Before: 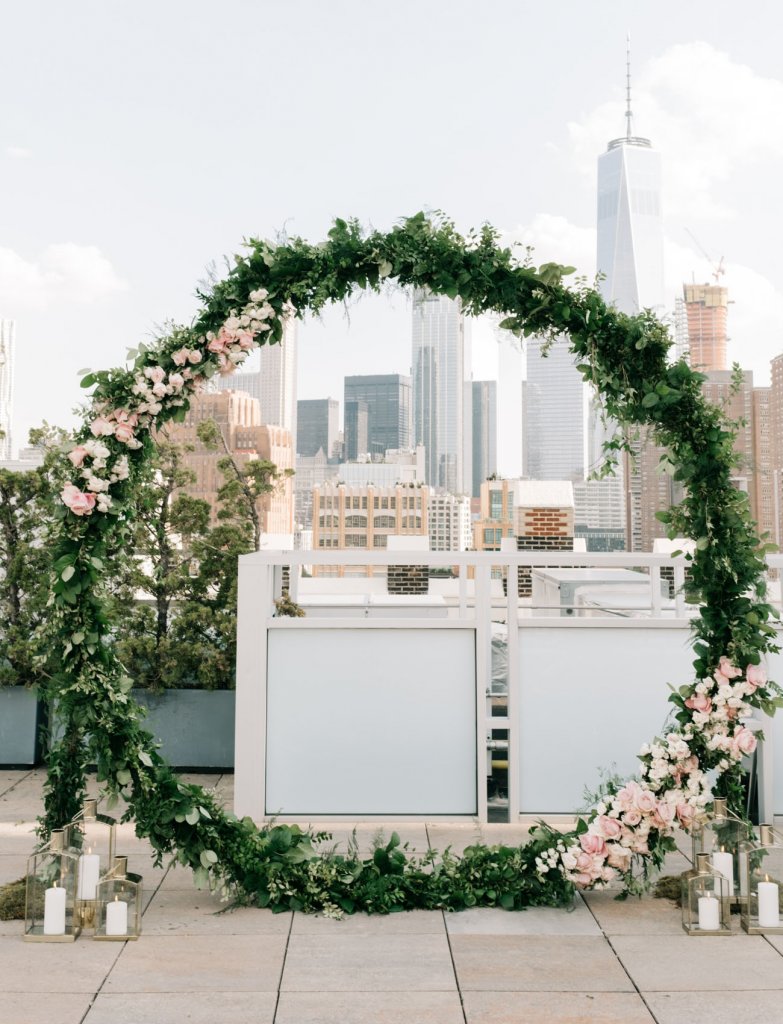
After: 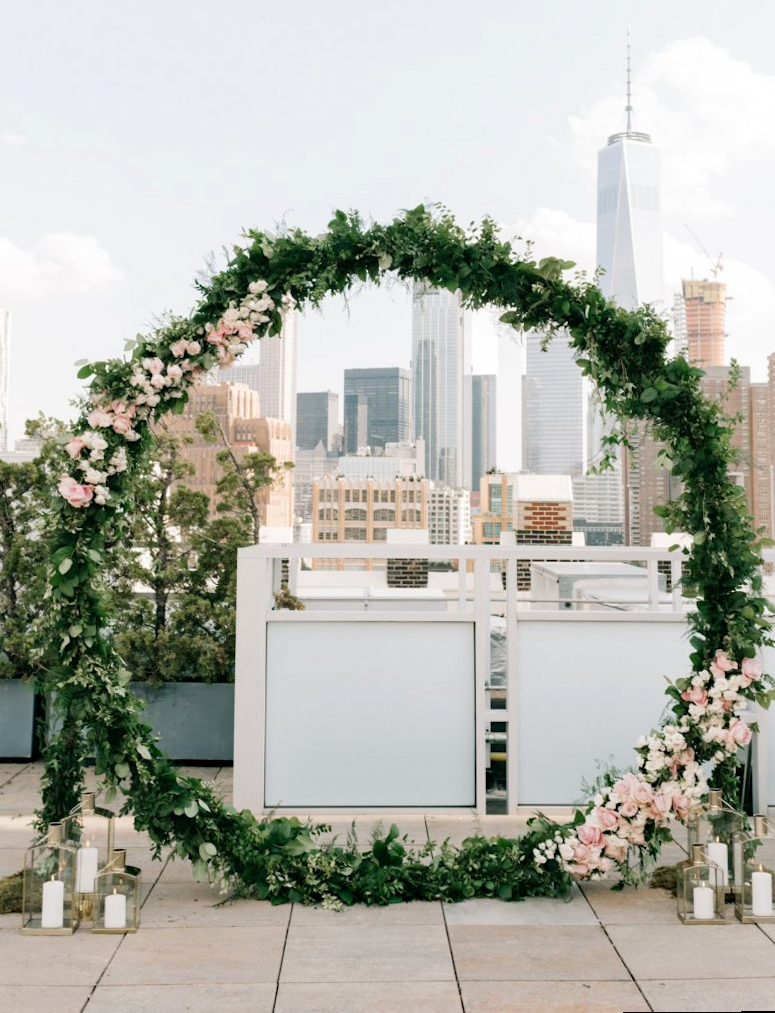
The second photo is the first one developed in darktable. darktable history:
rotate and perspective: rotation 0.174°, lens shift (vertical) 0.013, lens shift (horizontal) 0.019, shear 0.001, automatic cropping original format, crop left 0.007, crop right 0.991, crop top 0.016, crop bottom 0.997
haze removal: compatibility mode true, adaptive false
